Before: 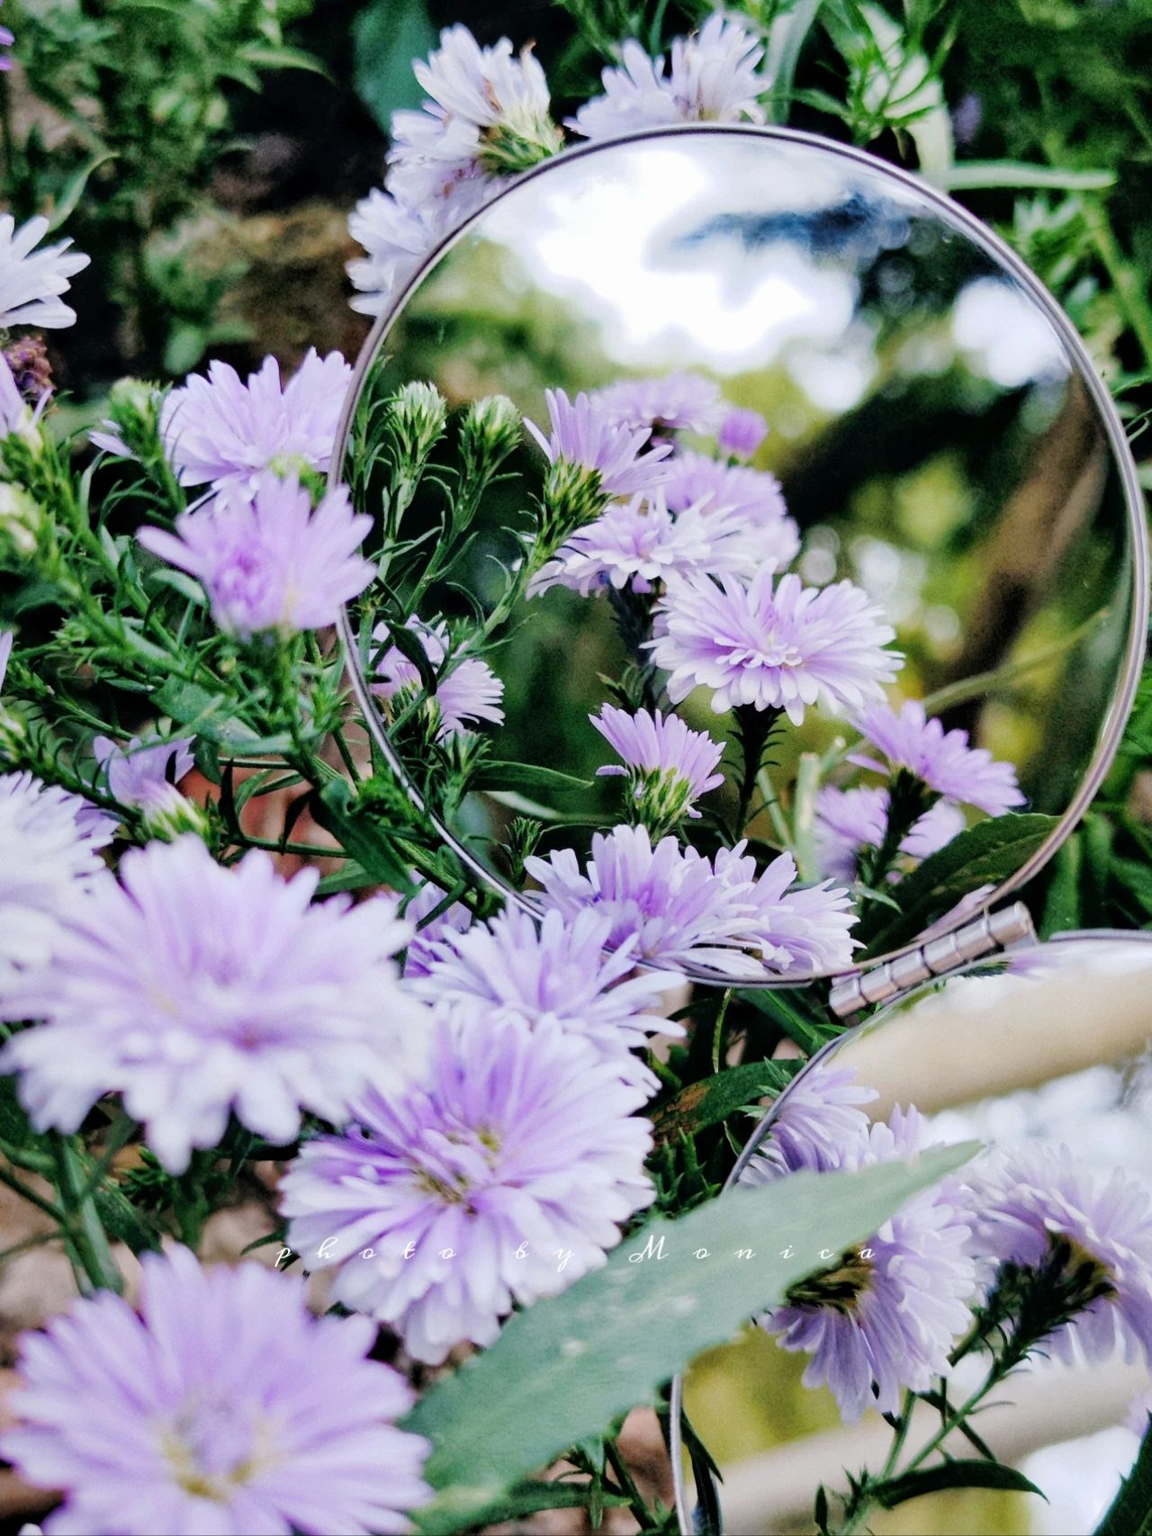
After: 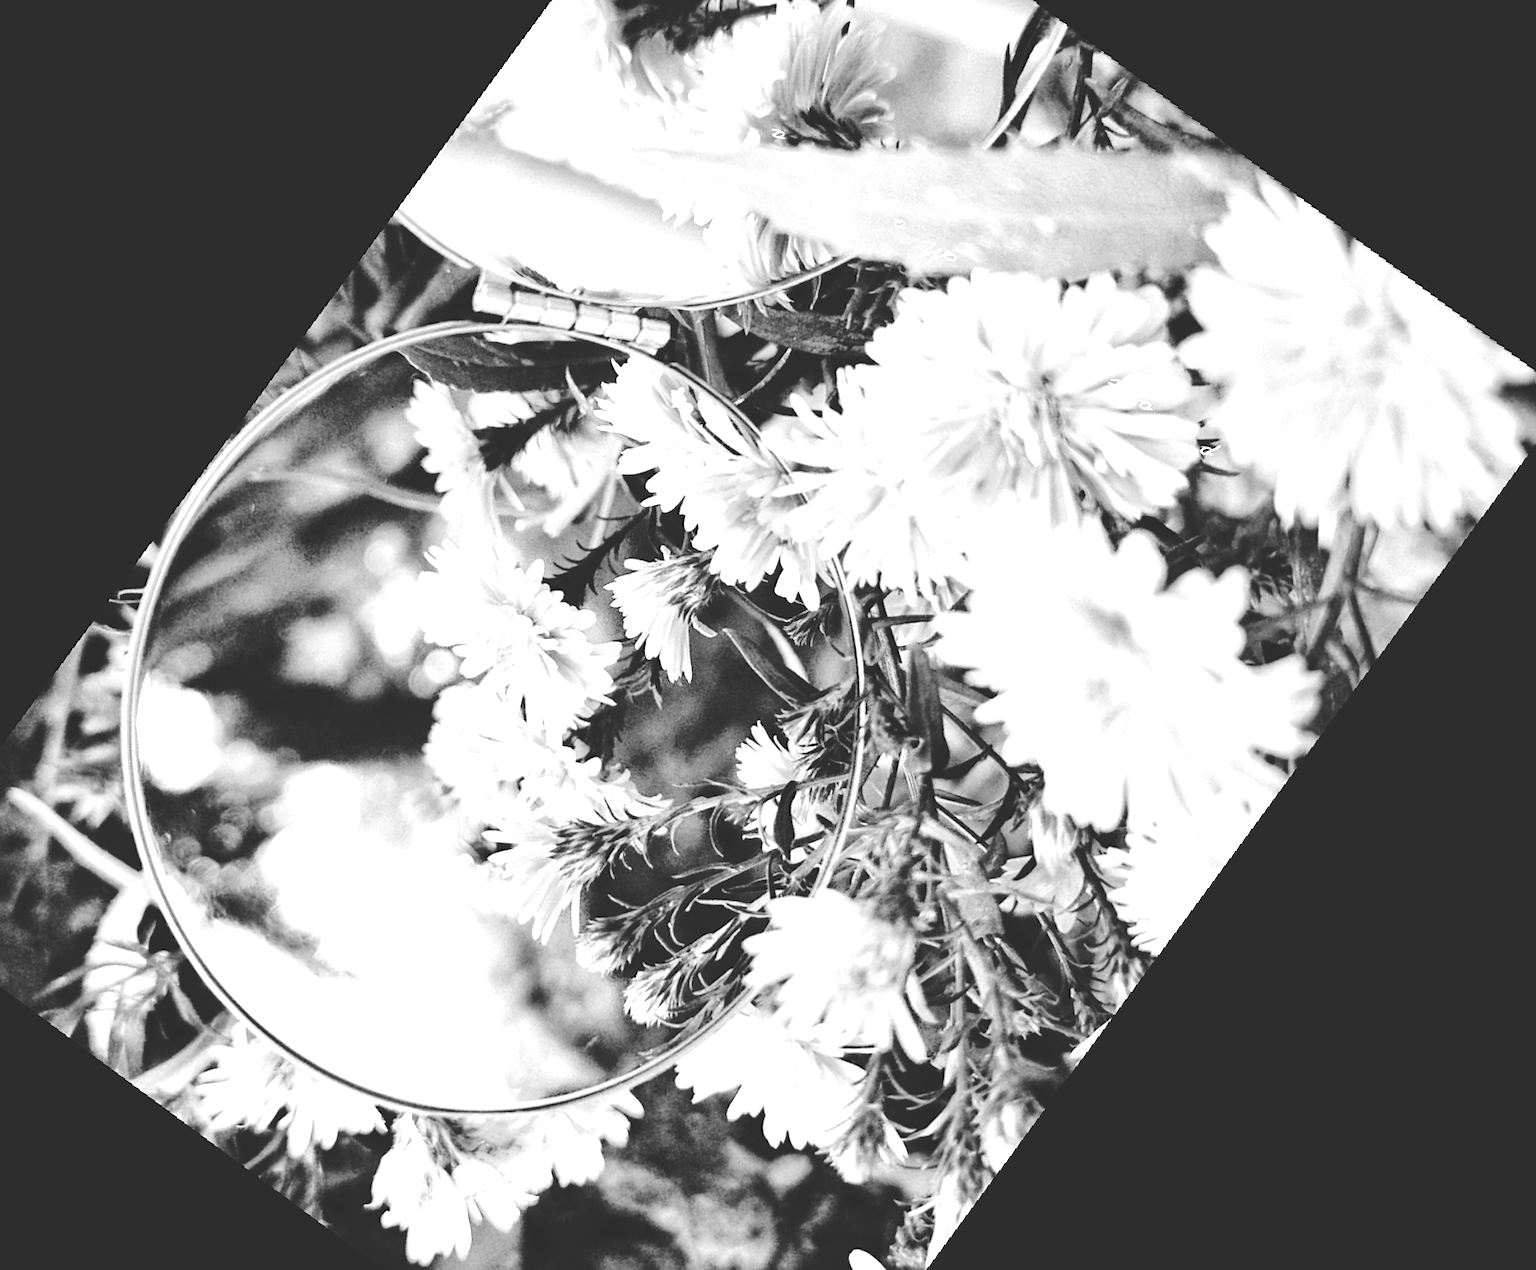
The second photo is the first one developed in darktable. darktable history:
rotate and perspective: rotation 5.12°, automatic cropping off
sharpen: amount 0.2
exposure: black level correction 0, exposure 1 EV, compensate exposure bias true, compensate highlight preservation false
crop and rotate: angle 148.68°, left 9.111%, top 15.603%, right 4.588%, bottom 17.041%
levels: levels [0, 0.48, 0.961]
base curve: curves: ch0 [(0, 0.024) (0.055, 0.065) (0.121, 0.166) (0.236, 0.319) (0.693, 0.726) (1, 1)], preserve colors none
monochrome: on, module defaults
